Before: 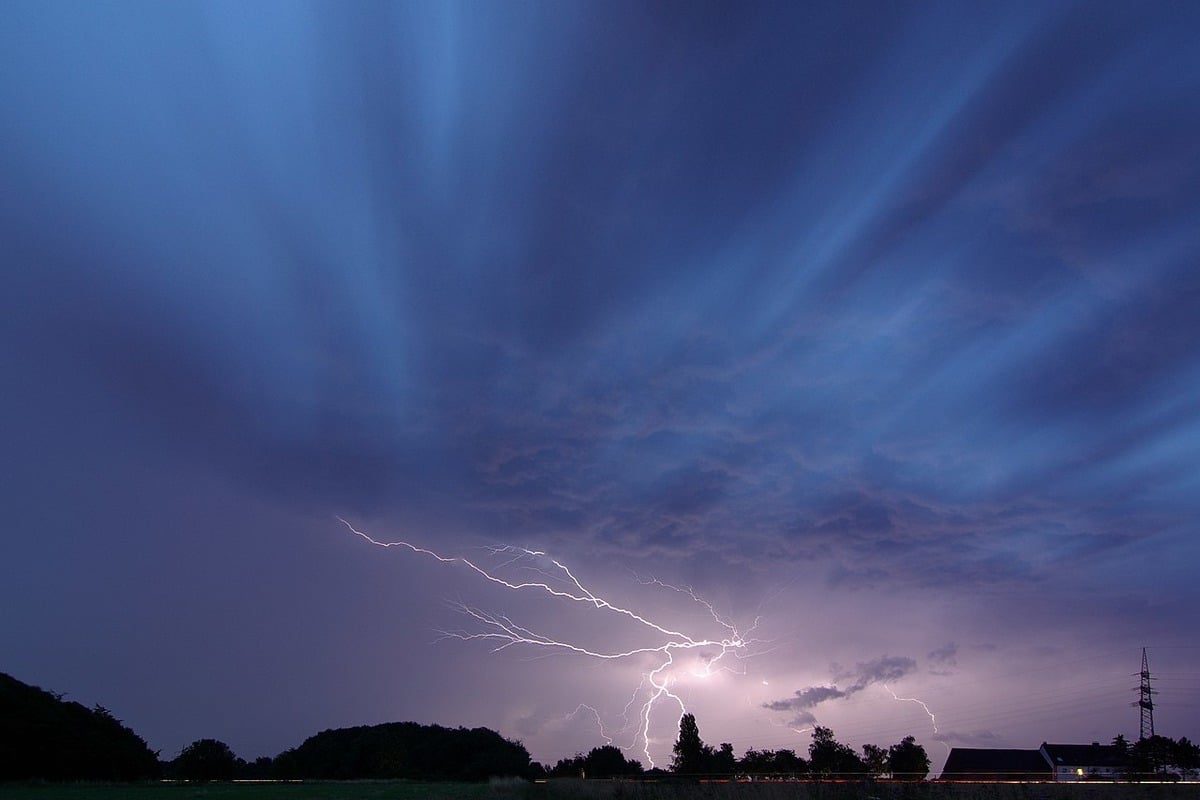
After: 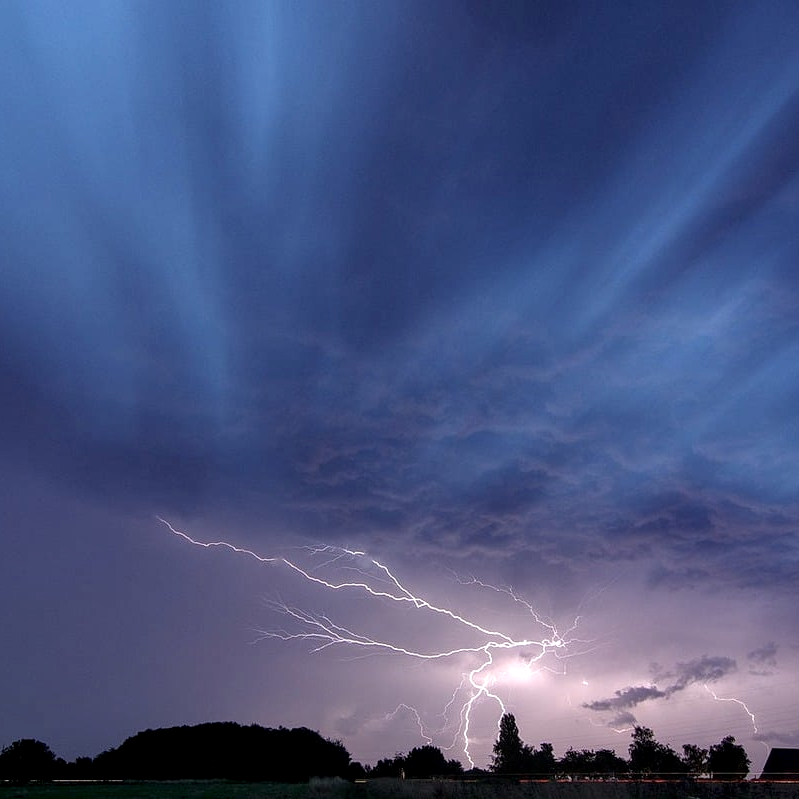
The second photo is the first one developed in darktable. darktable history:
local contrast: detail 142%
crop and rotate: left 15.055%, right 18.278%
